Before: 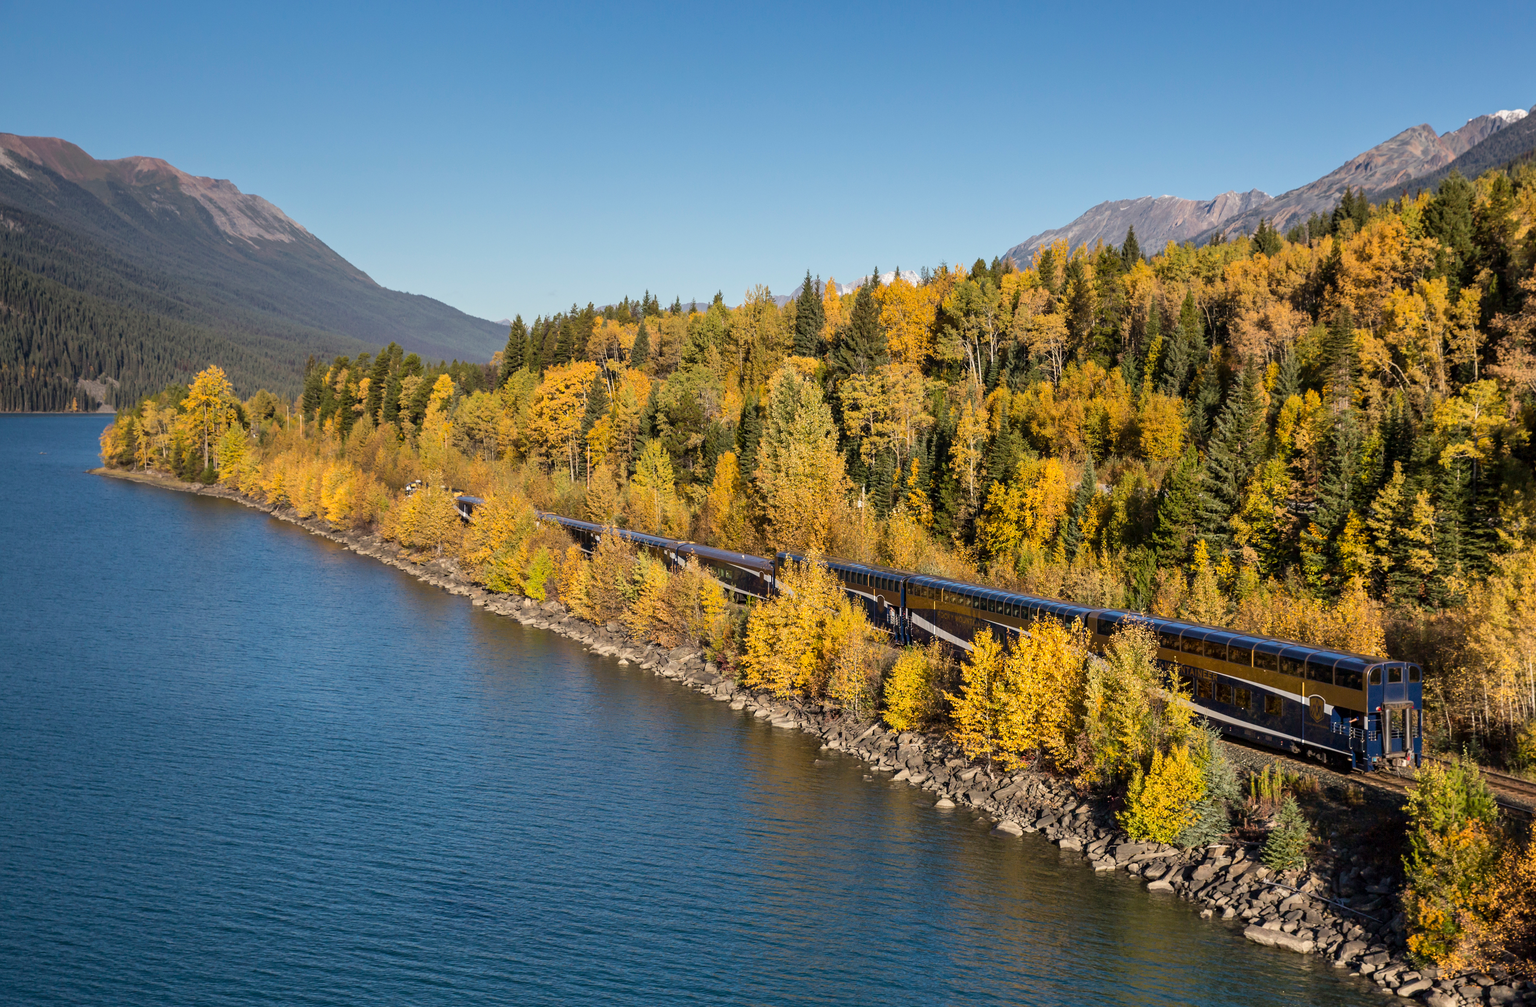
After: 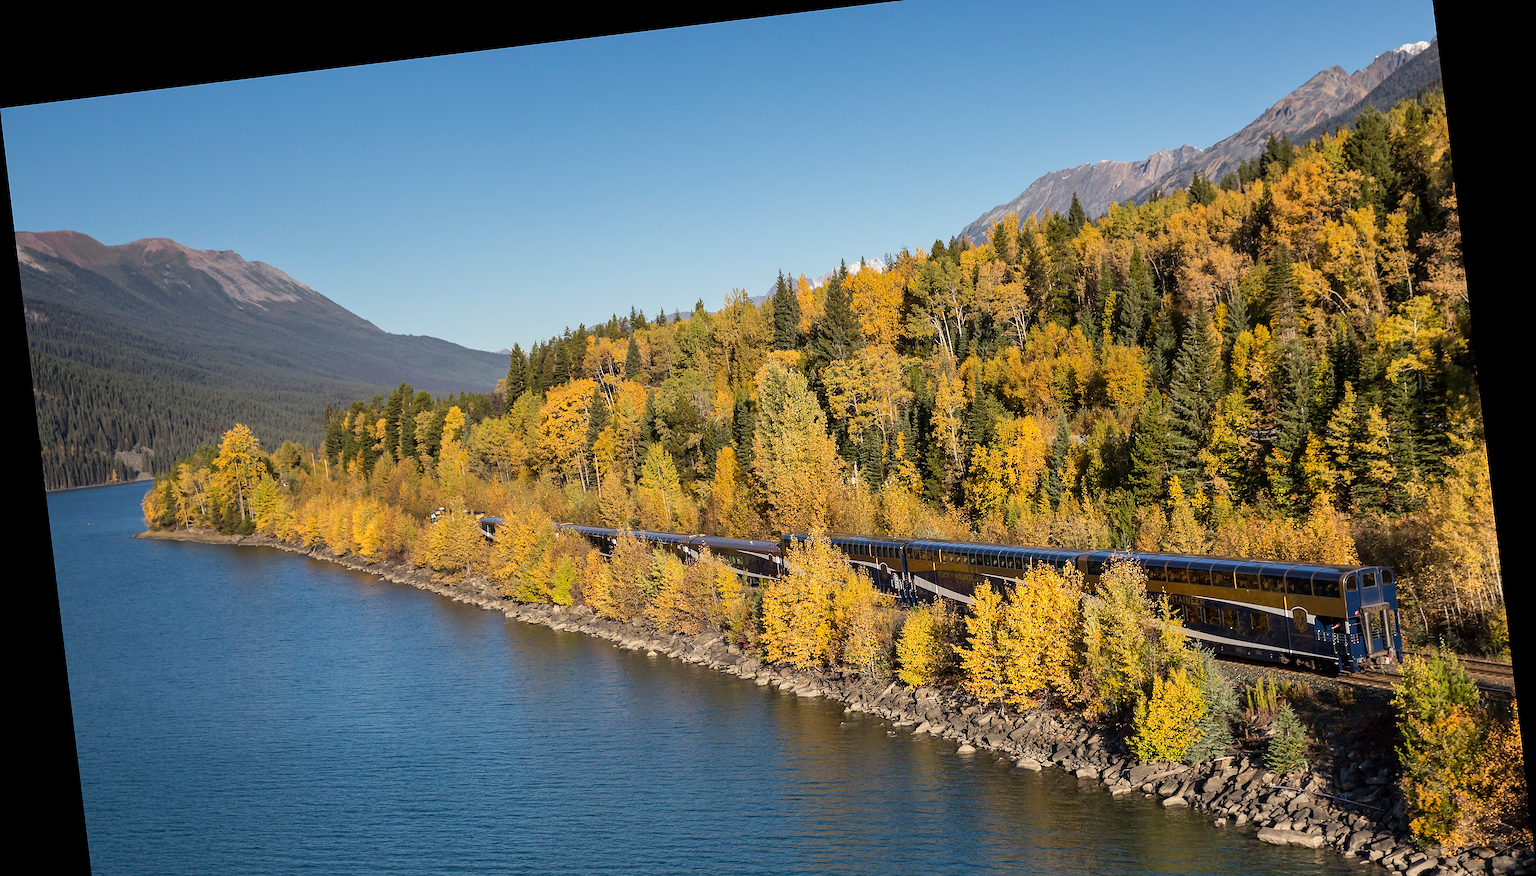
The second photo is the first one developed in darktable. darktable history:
crop and rotate: top 5.667%, bottom 14.937%
sharpen: radius 1.4, amount 1.25, threshold 0.7
rotate and perspective: rotation -6.83°, automatic cropping off
